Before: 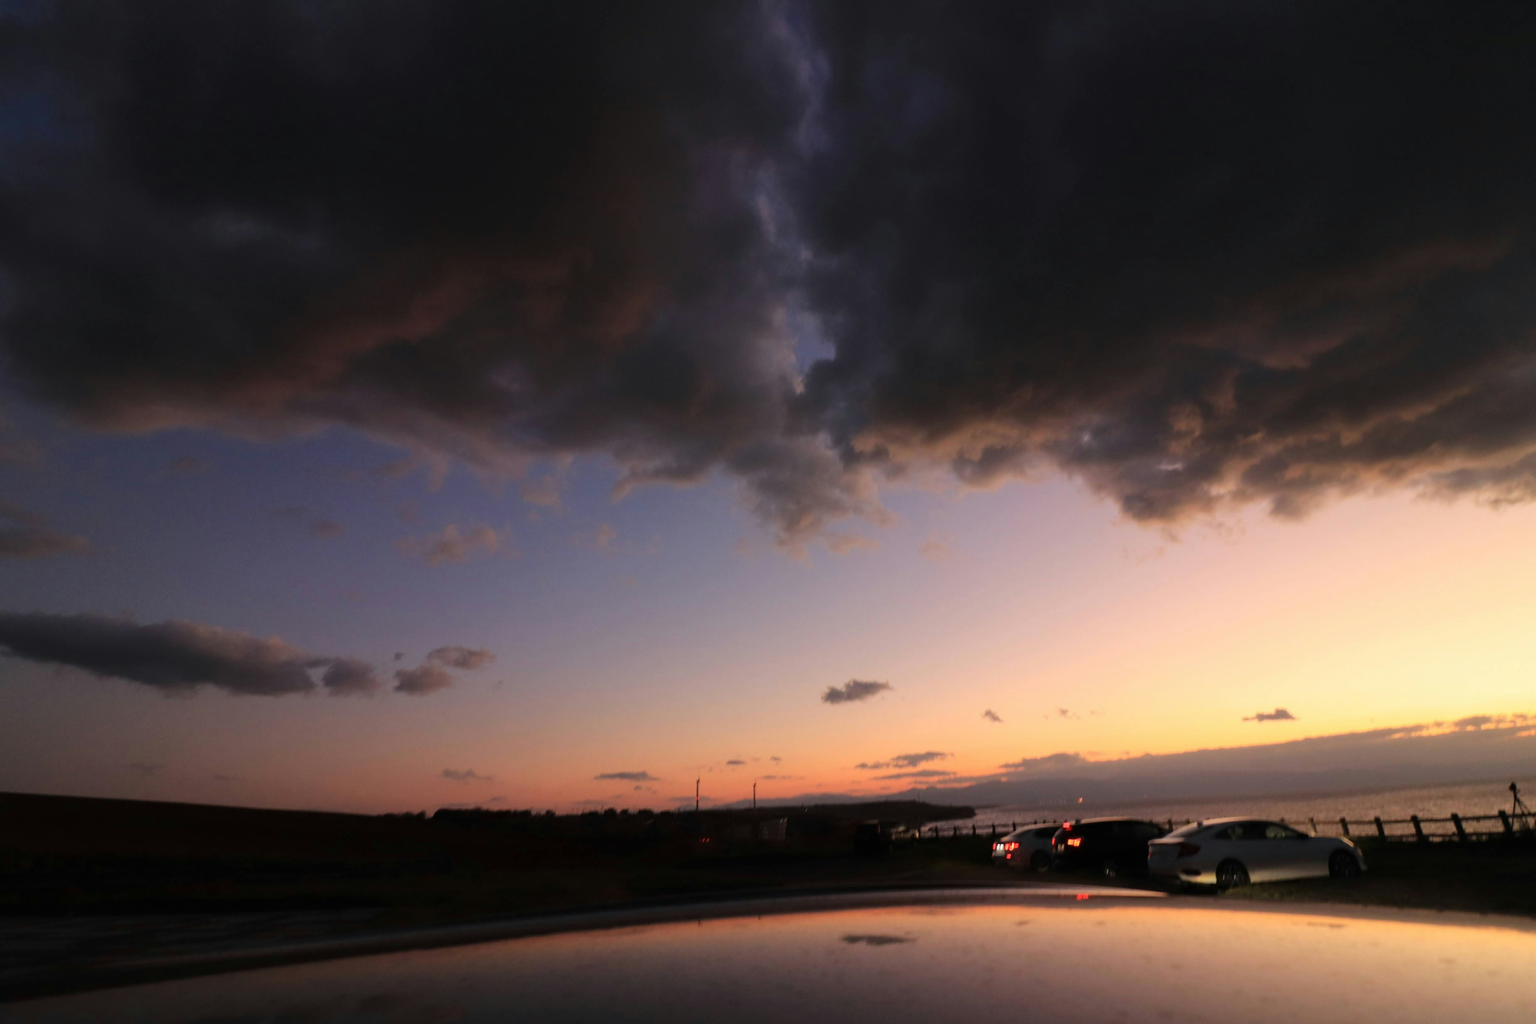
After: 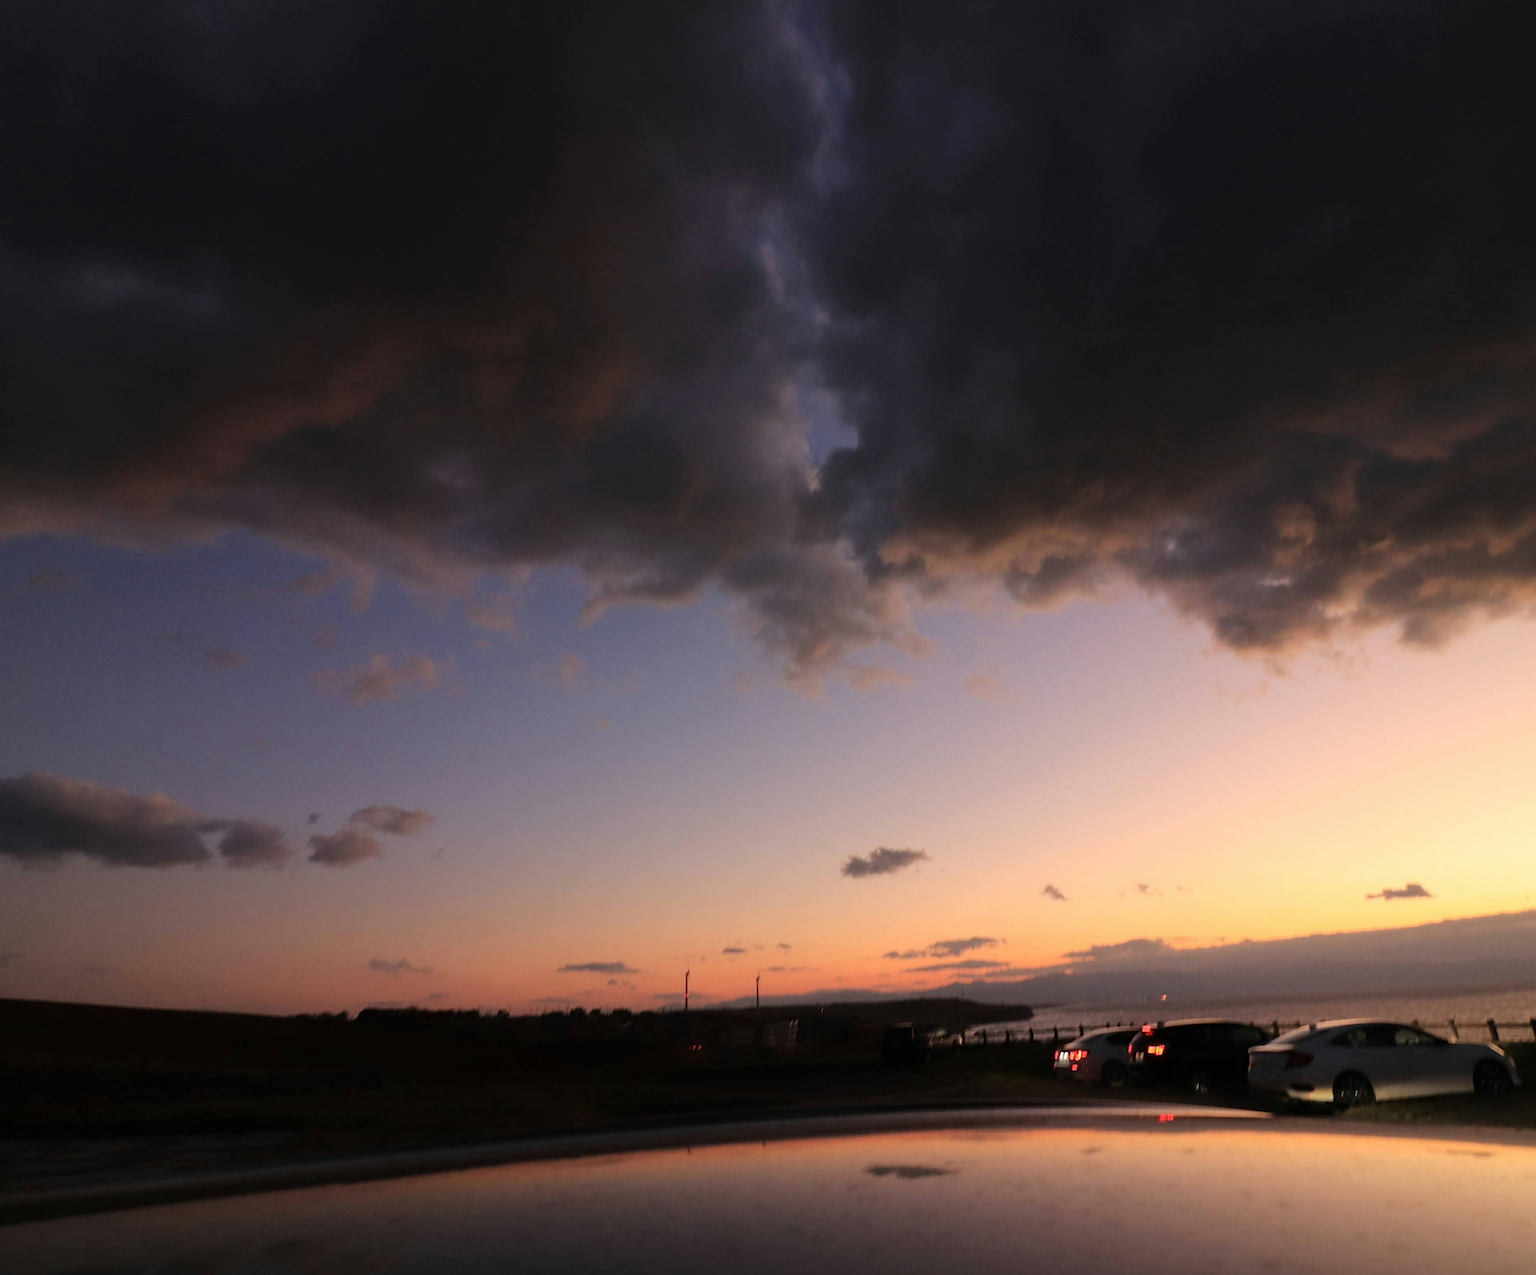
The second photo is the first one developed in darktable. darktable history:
sharpen: on, module defaults
crop and rotate: left 9.579%, right 10.185%
